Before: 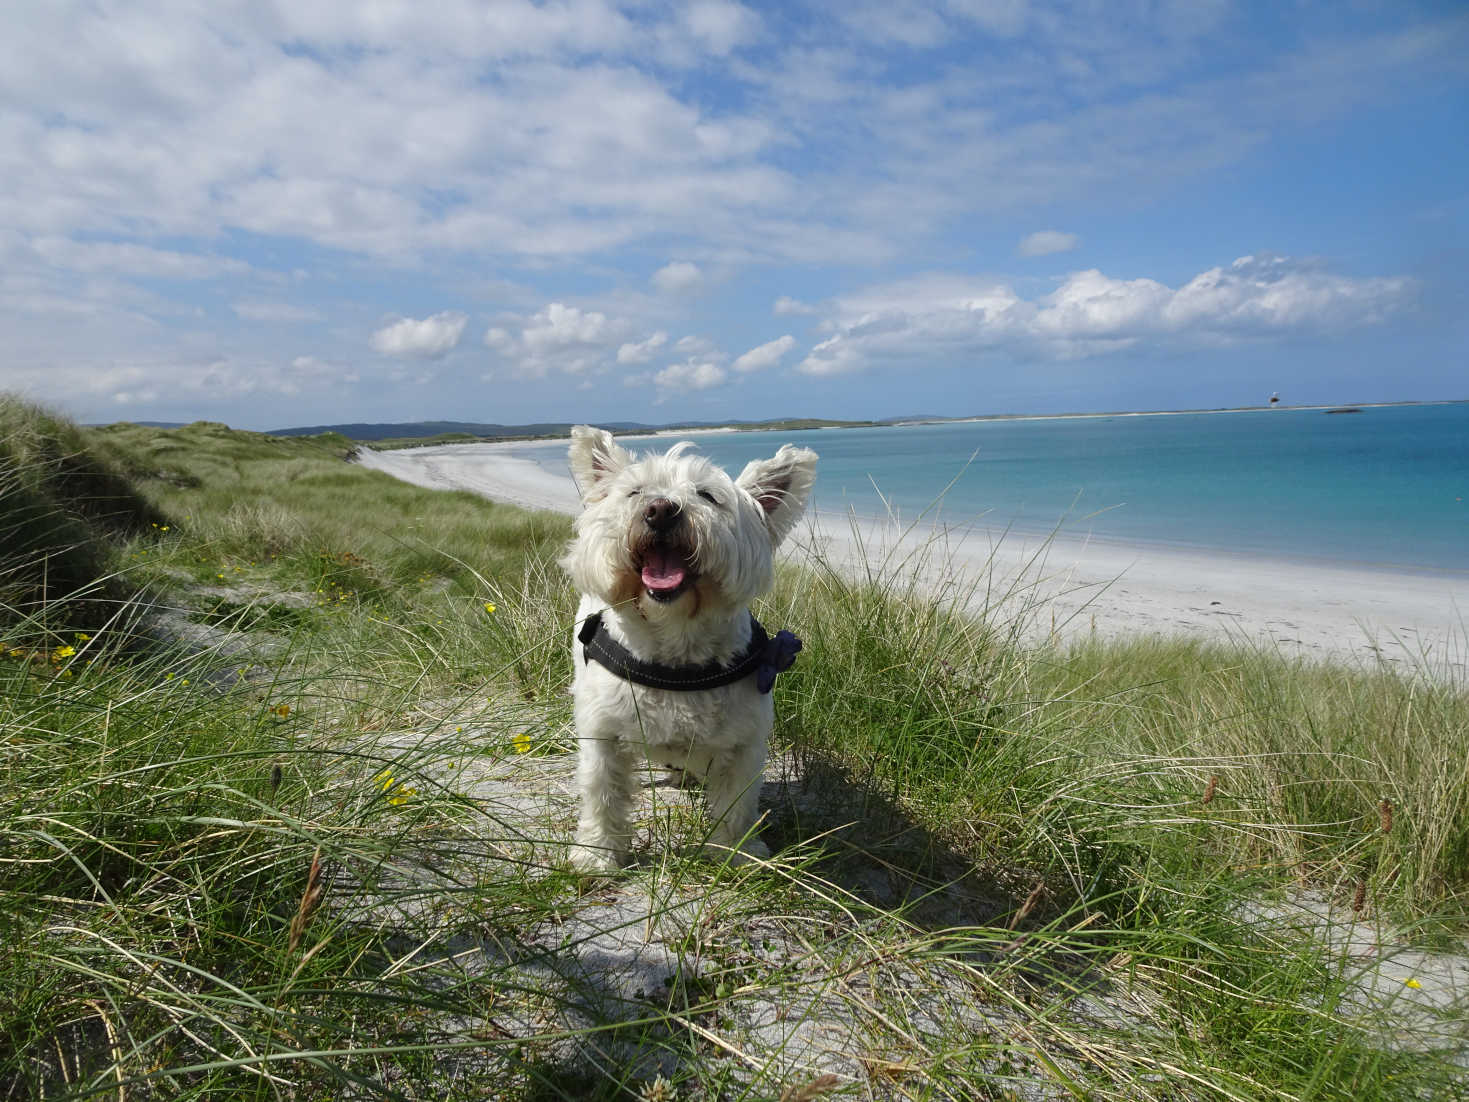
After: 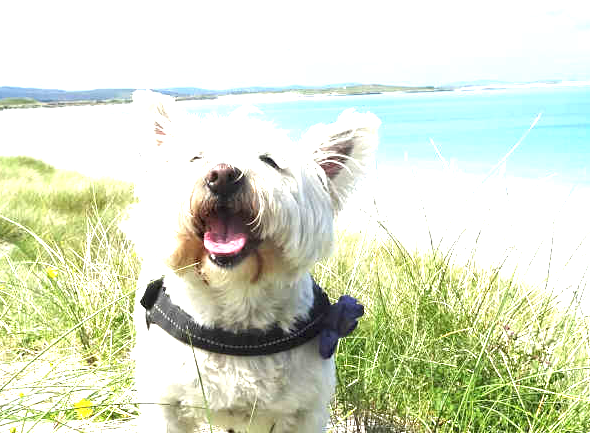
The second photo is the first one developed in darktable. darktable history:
exposure: exposure 2.181 EV, compensate highlight preservation false
contrast brightness saturation: saturation -0.024
crop: left 29.868%, top 30.487%, right 29.942%, bottom 30.209%
